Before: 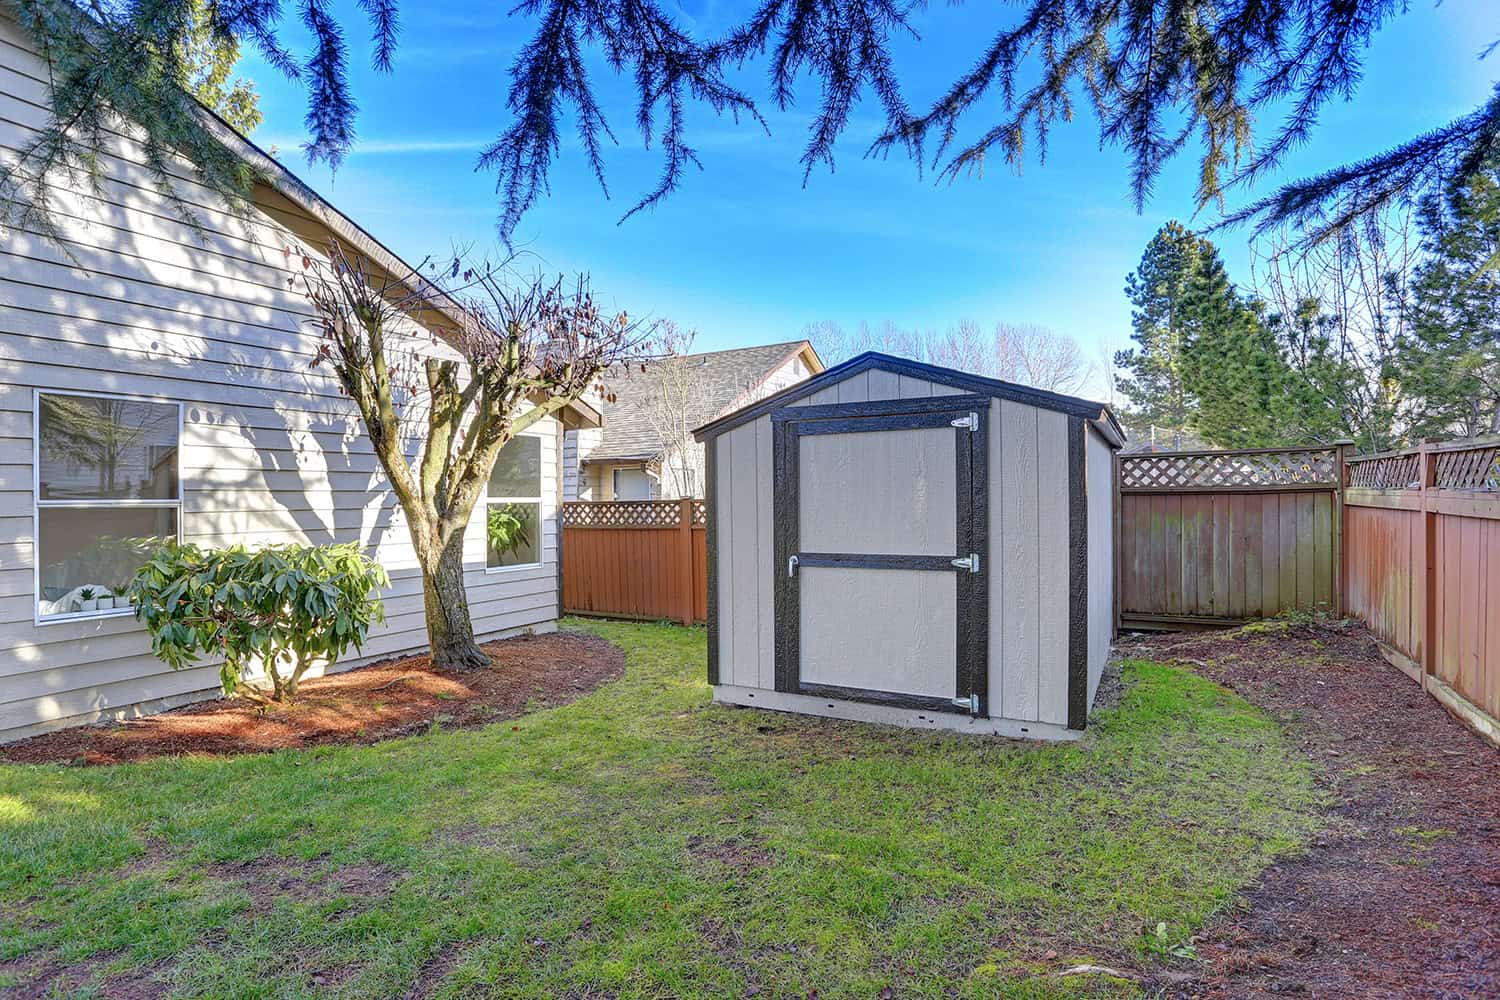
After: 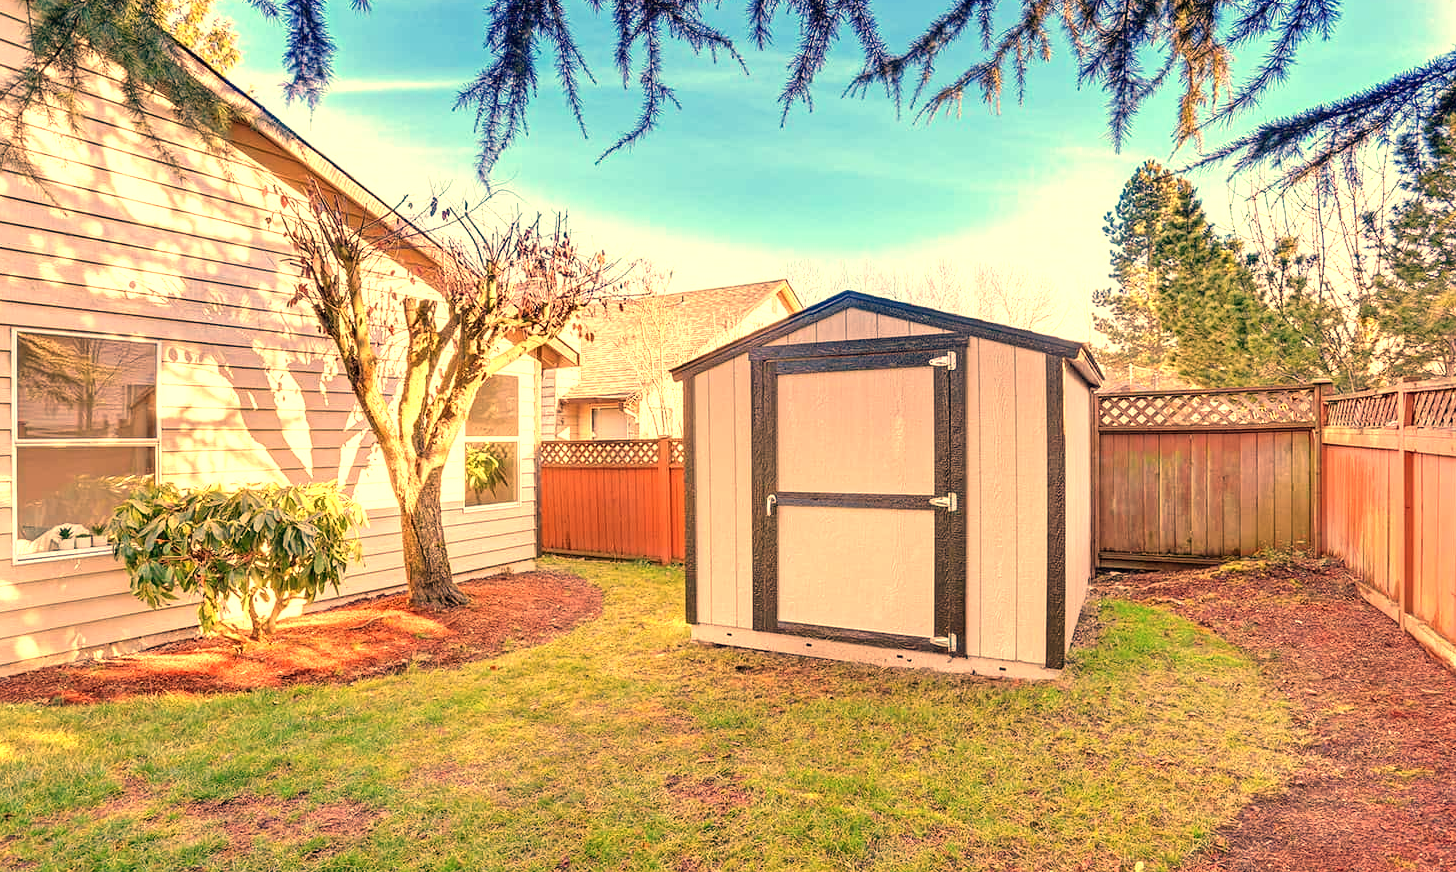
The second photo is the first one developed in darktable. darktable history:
exposure: exposure 0.669 EV, compensate highlight preservation false
white balance: red 1.467, blue 0.684
crop: left 1.507%, top 6.147%, right 1.379%, bottom 6.637%
